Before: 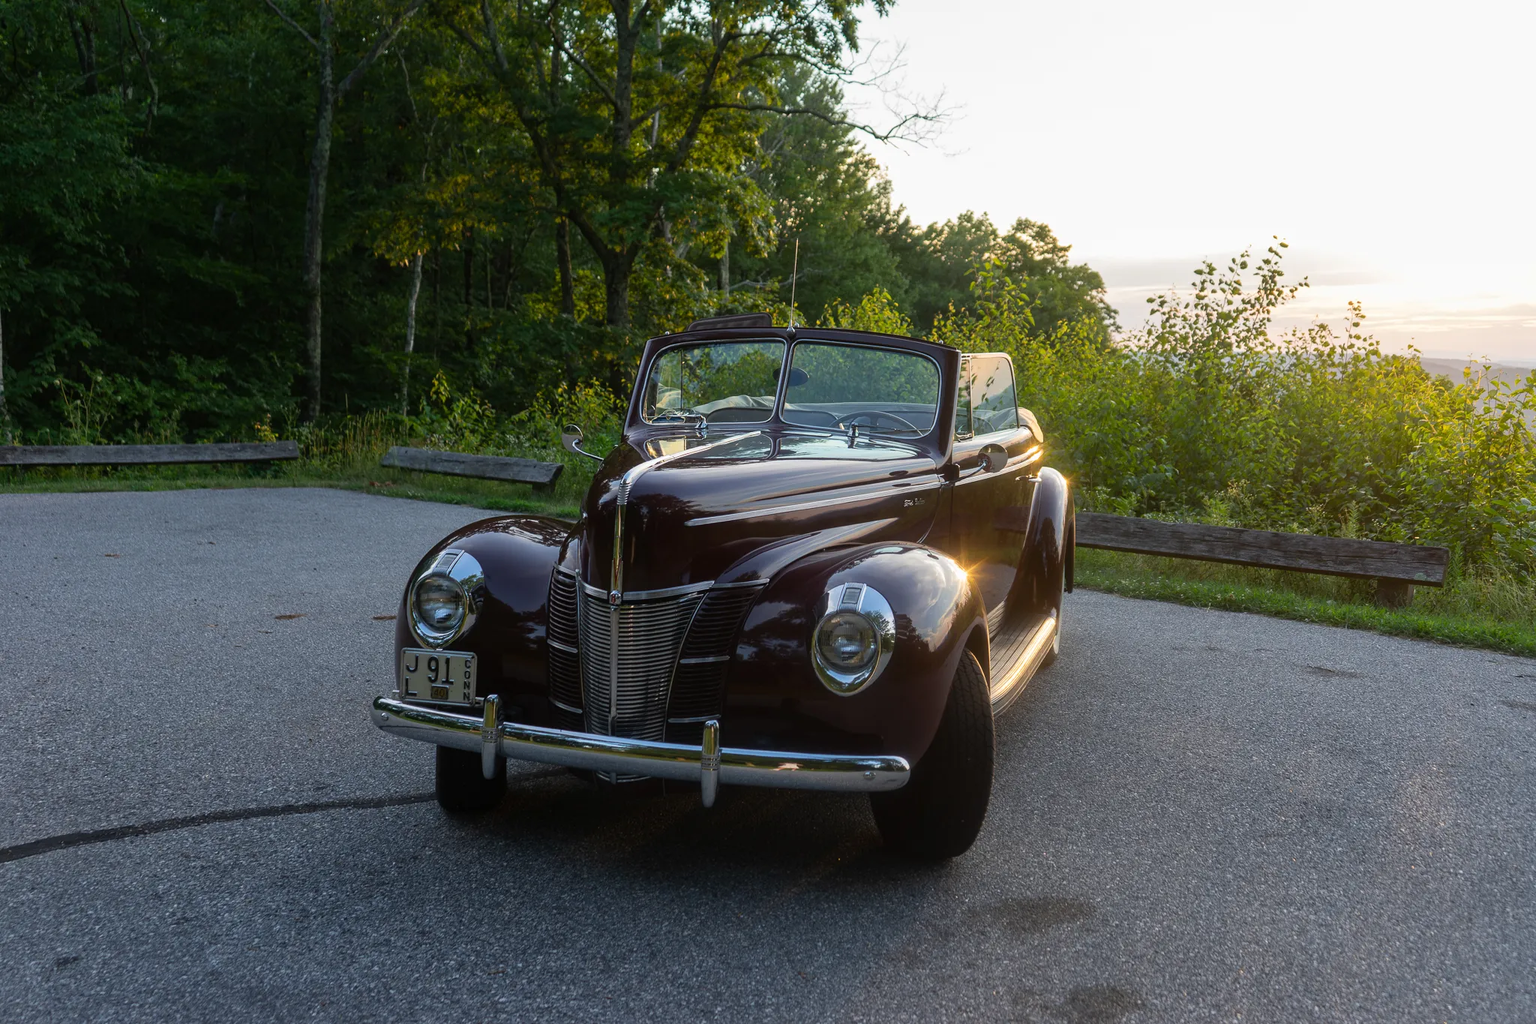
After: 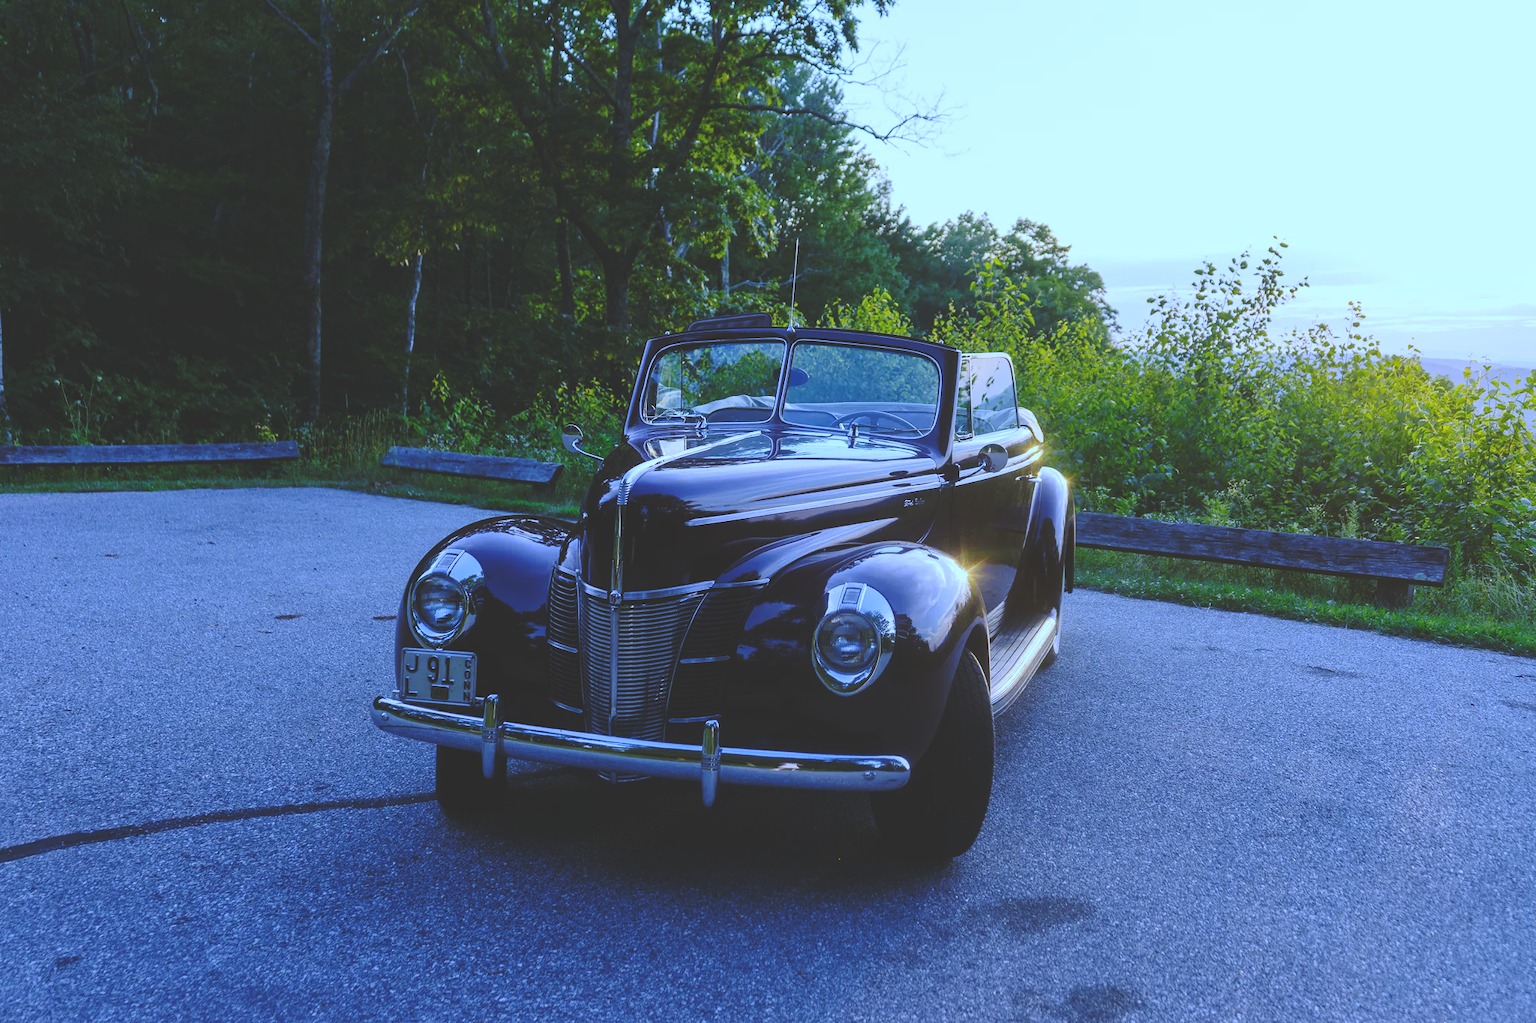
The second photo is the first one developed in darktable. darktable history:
base curve: curves: ch0 [(0, 0.024) (0.055, 0.065) (0.121, 0.166) (0.236, 0.319) (0.693, 0.726) (1, 1)], preserve colors none
local contrast: mode bilateral grid, contrast 20, coarseness 50, detail 102%, midtone range 0.2
white balance: red 0.766, blue 1.537
color balance: on, module defaults
